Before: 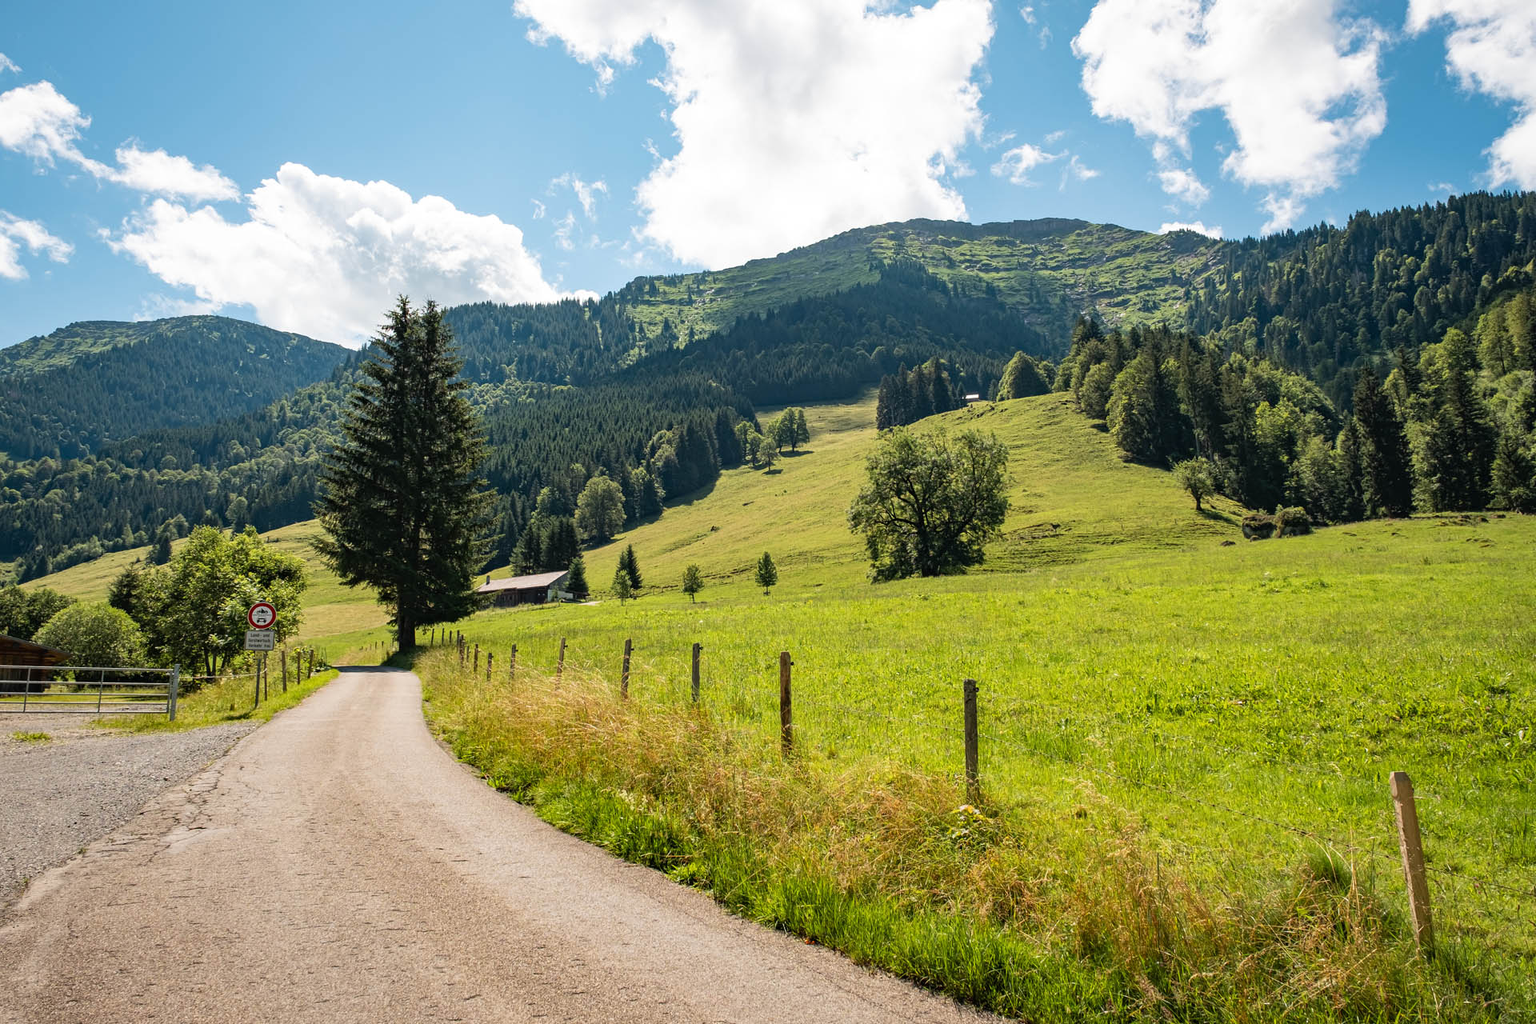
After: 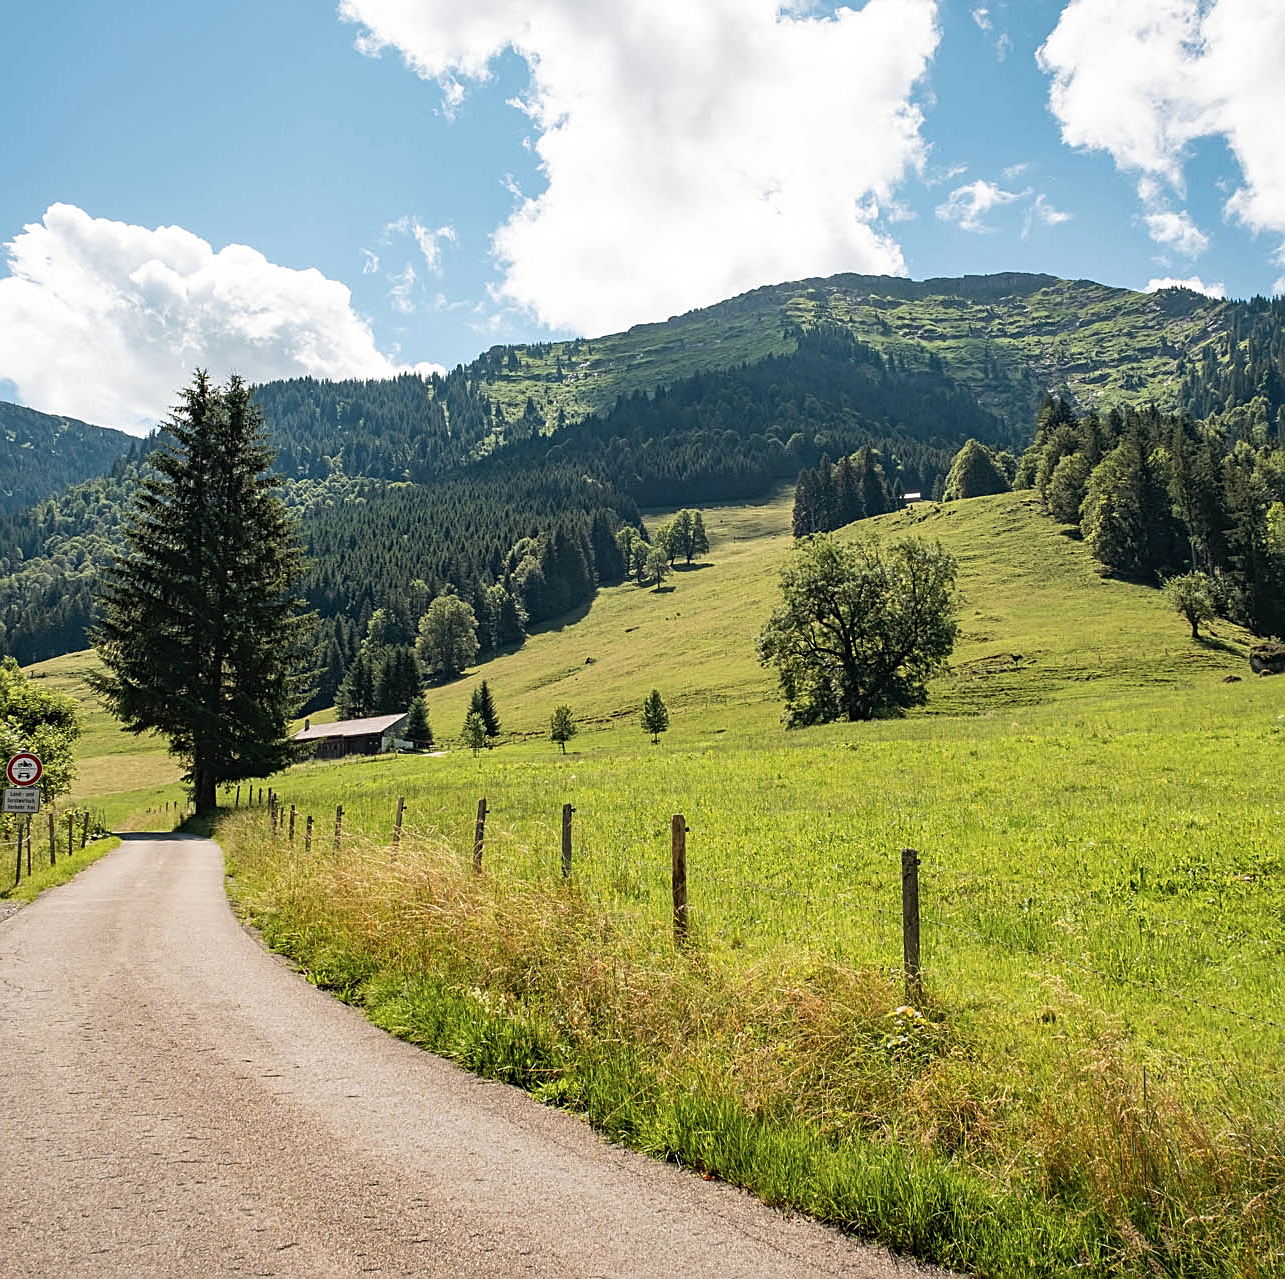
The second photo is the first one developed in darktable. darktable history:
contrast brightness saturation: saturation -0.099
sharpen: amount 0.493
crop and rotate: left 15.822%, right 17.216%
